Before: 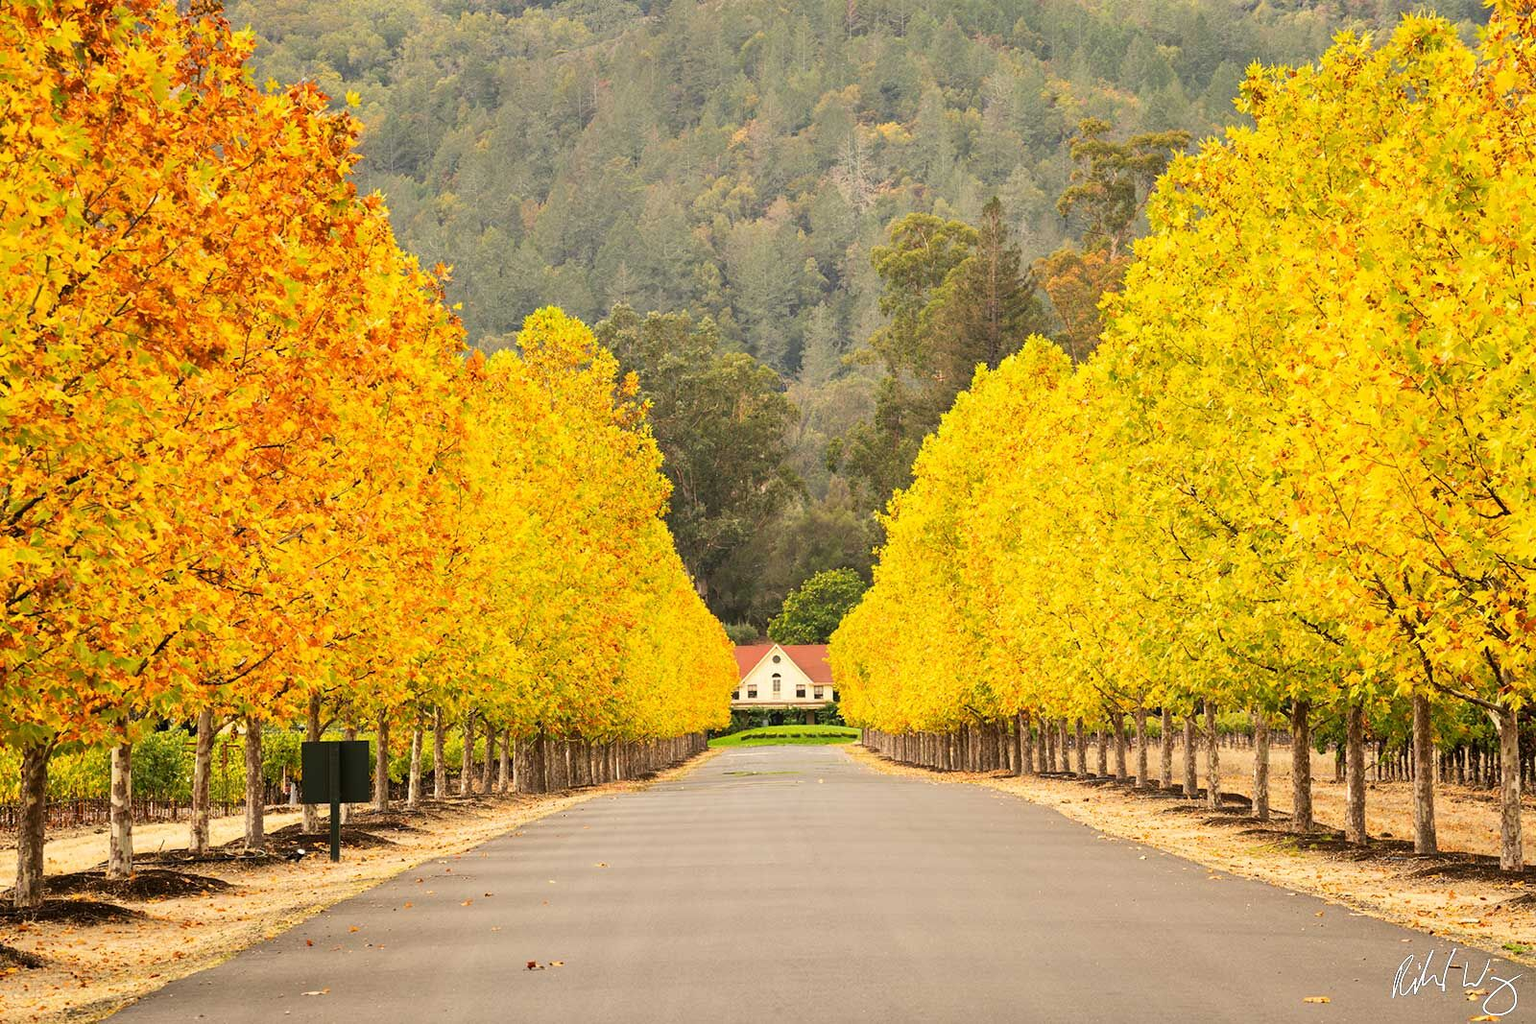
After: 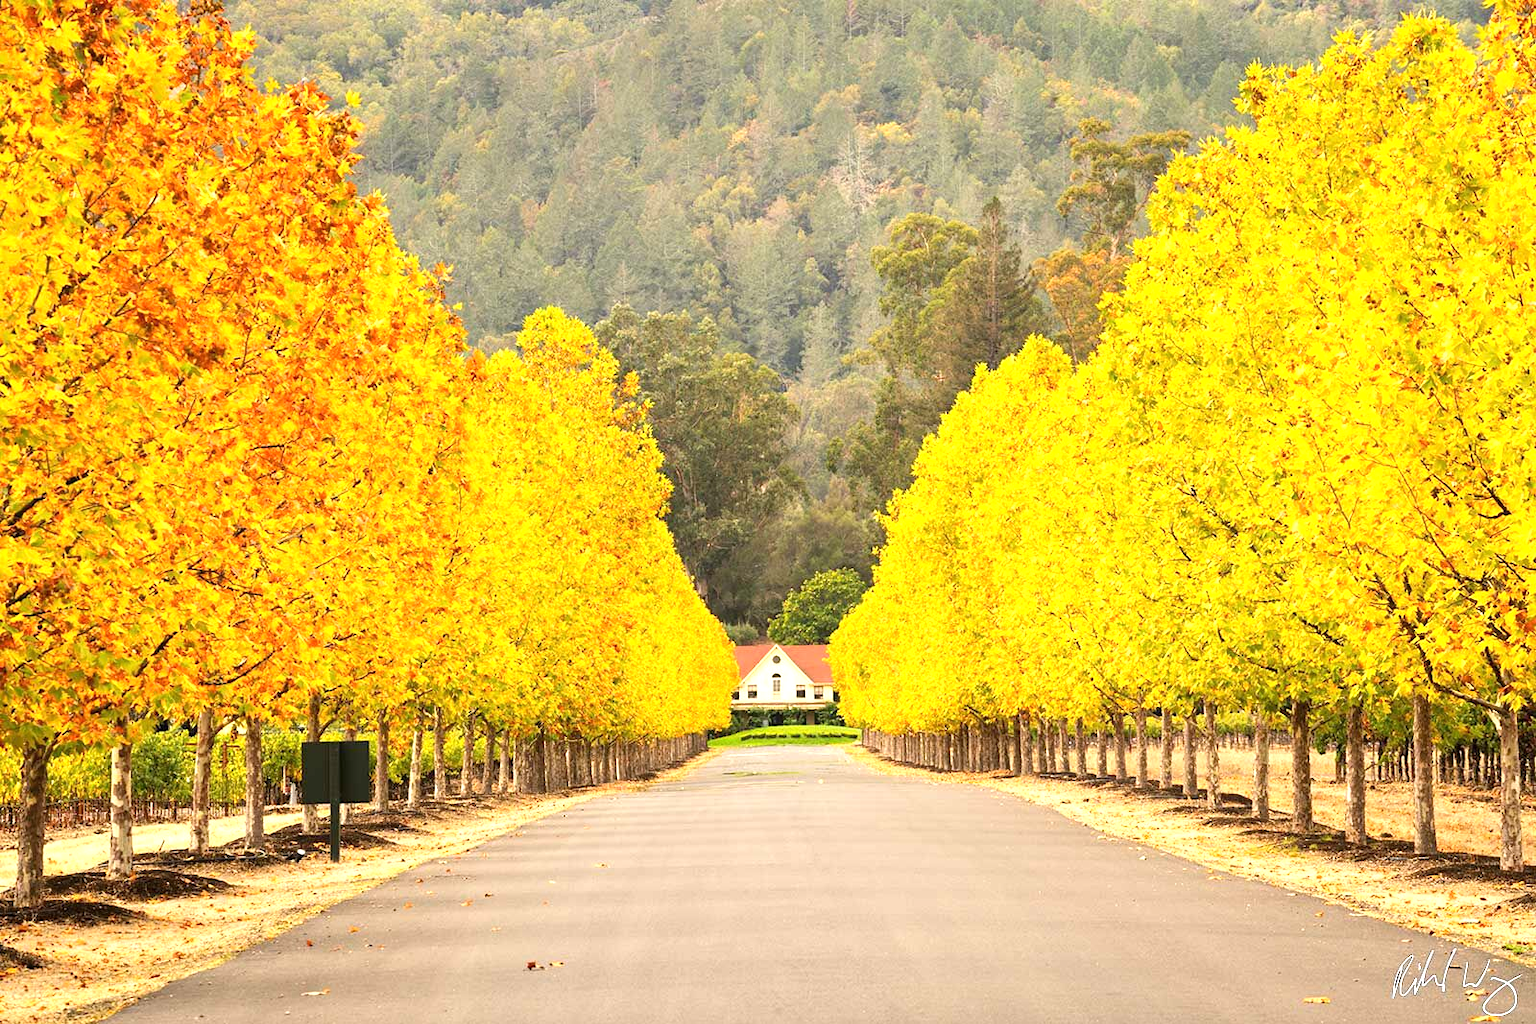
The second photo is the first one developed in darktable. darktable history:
exposure: exposure 0.6 EV, compensate highlight preservation false
levels: levels [0, 0.498, 0.996]
